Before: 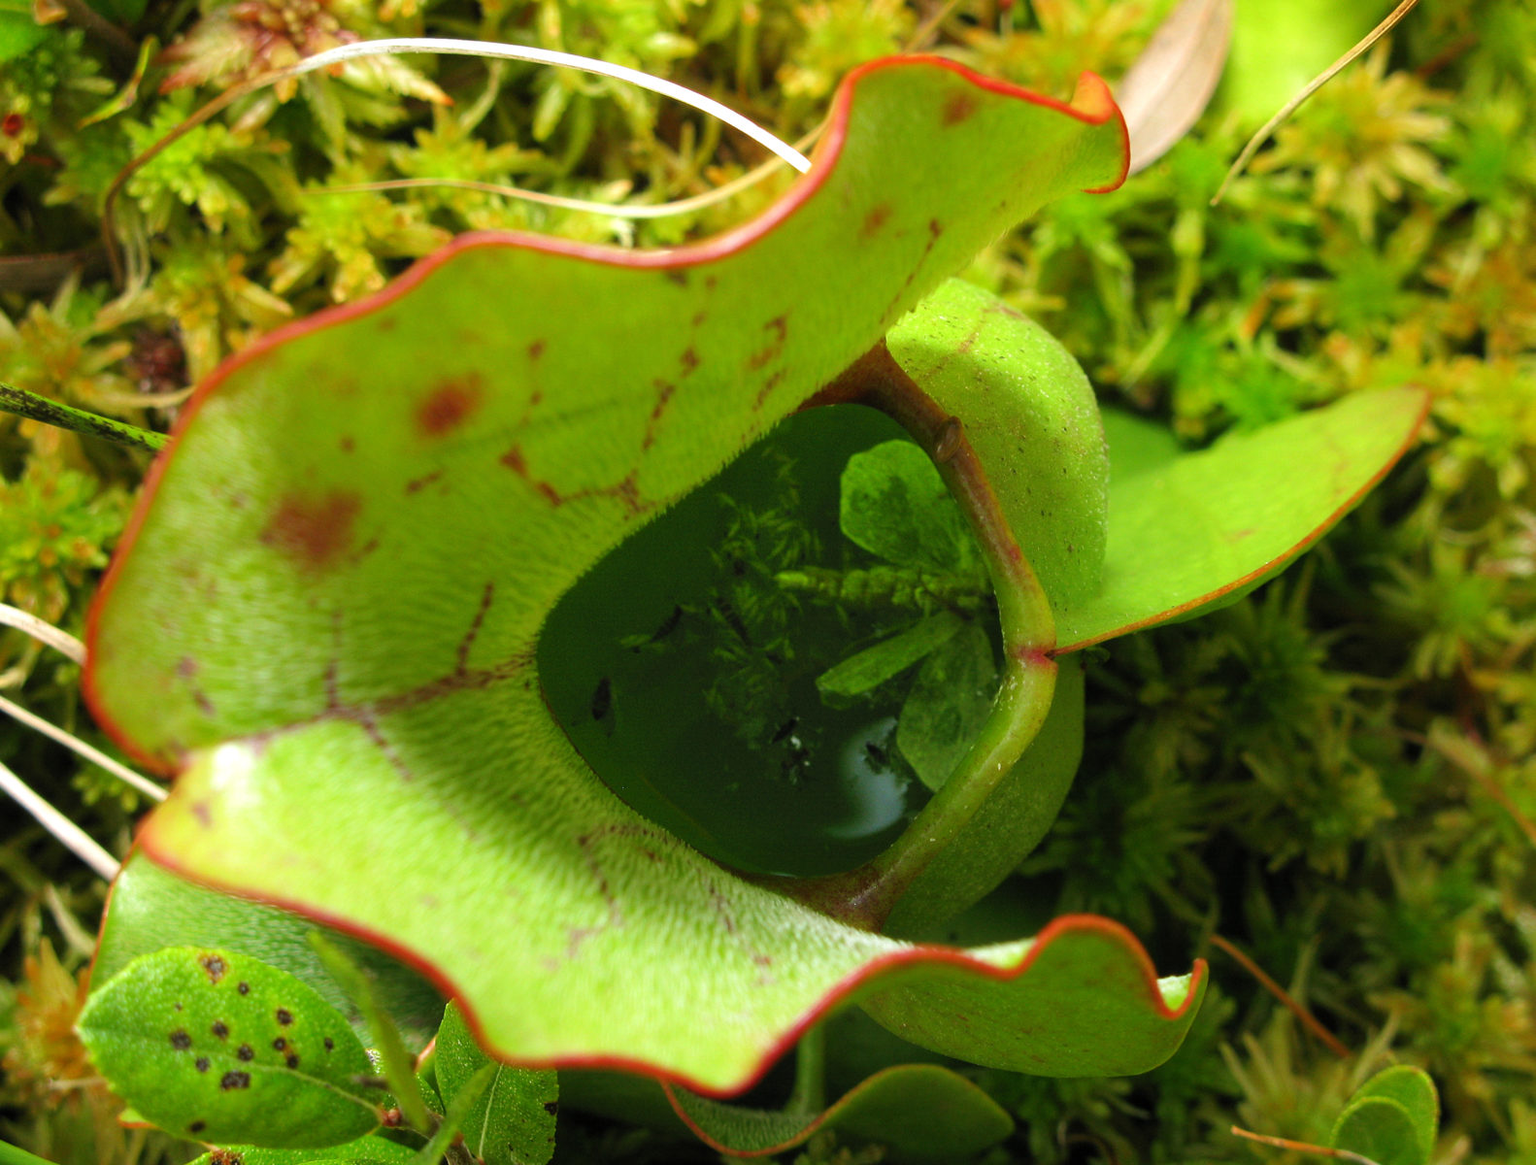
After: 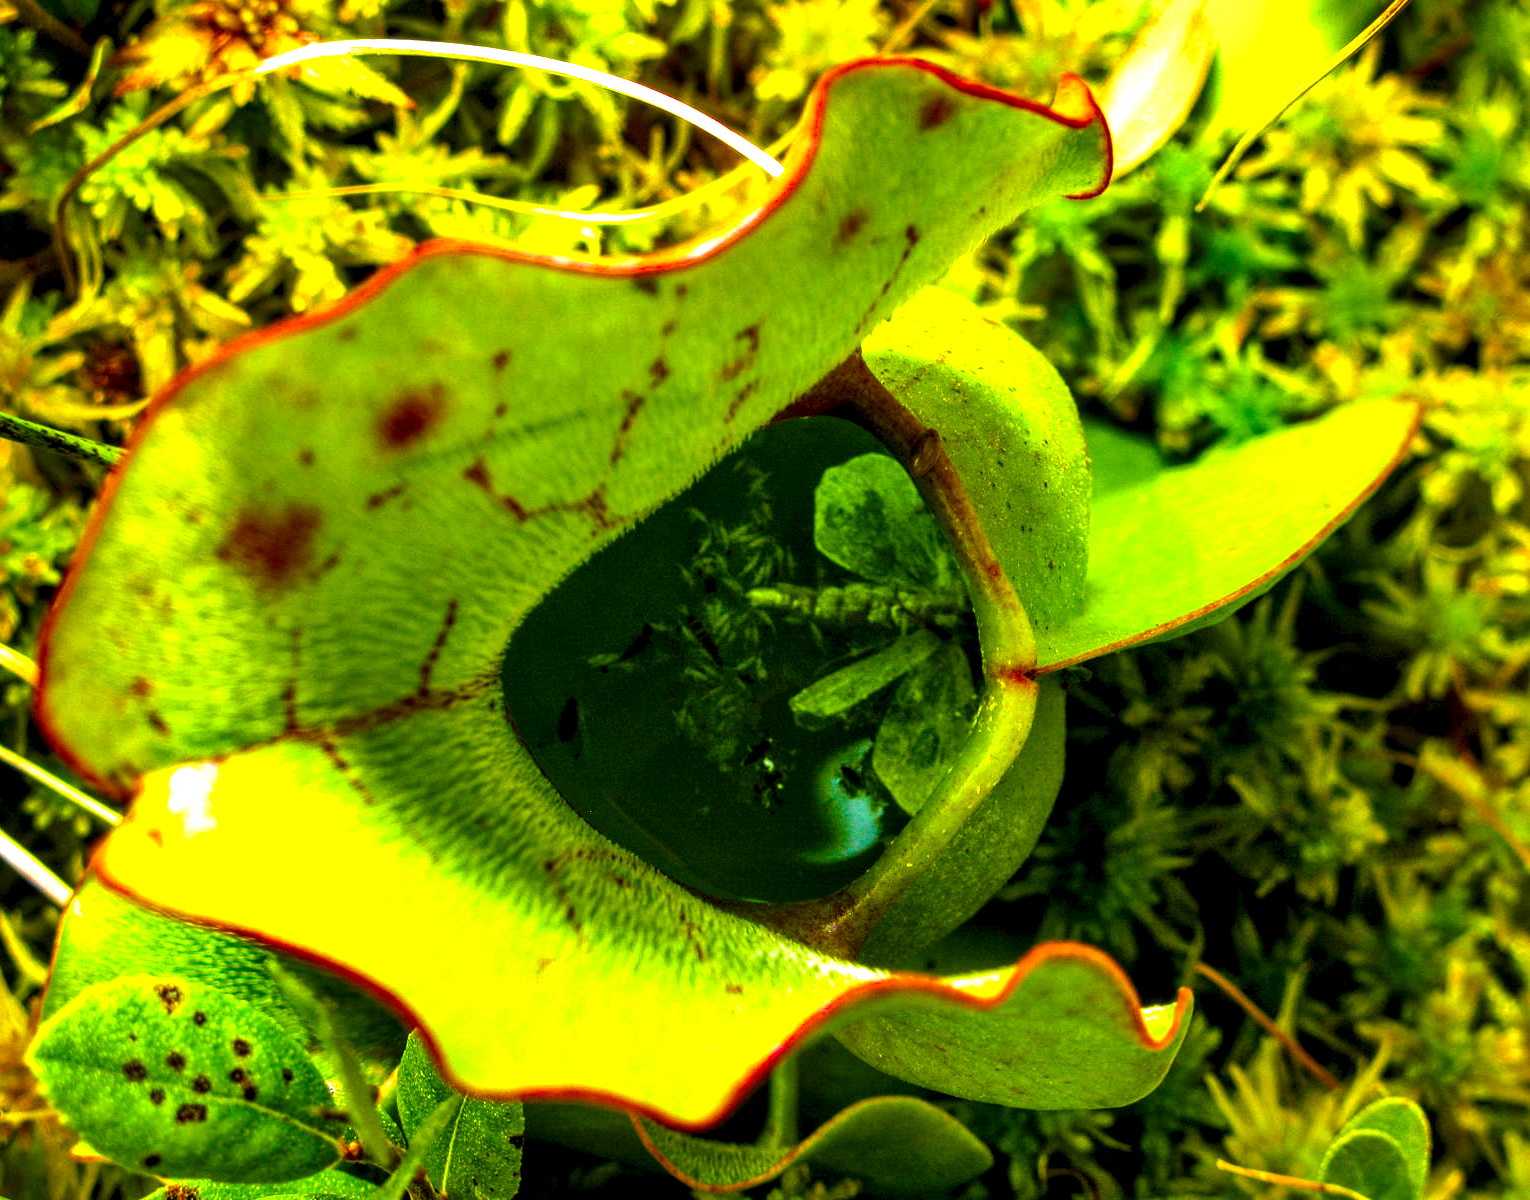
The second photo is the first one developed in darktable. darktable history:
color balance rgb: linear chroma grading › global chroma 20%, perceptual saturation grading › global saturation 65%, perceptual saturation grading › highlights 50%, perceptual saturation grading › shadows 30%, perceptual brilliance grading › global brilliance 12%, perceptual brilliance grading › highlights 15%, global vibrance 20%
local contrast: highlights 19%, detail 186%
shadows and highlights: soften with gaussian
crop and rotate: left 3.238%
